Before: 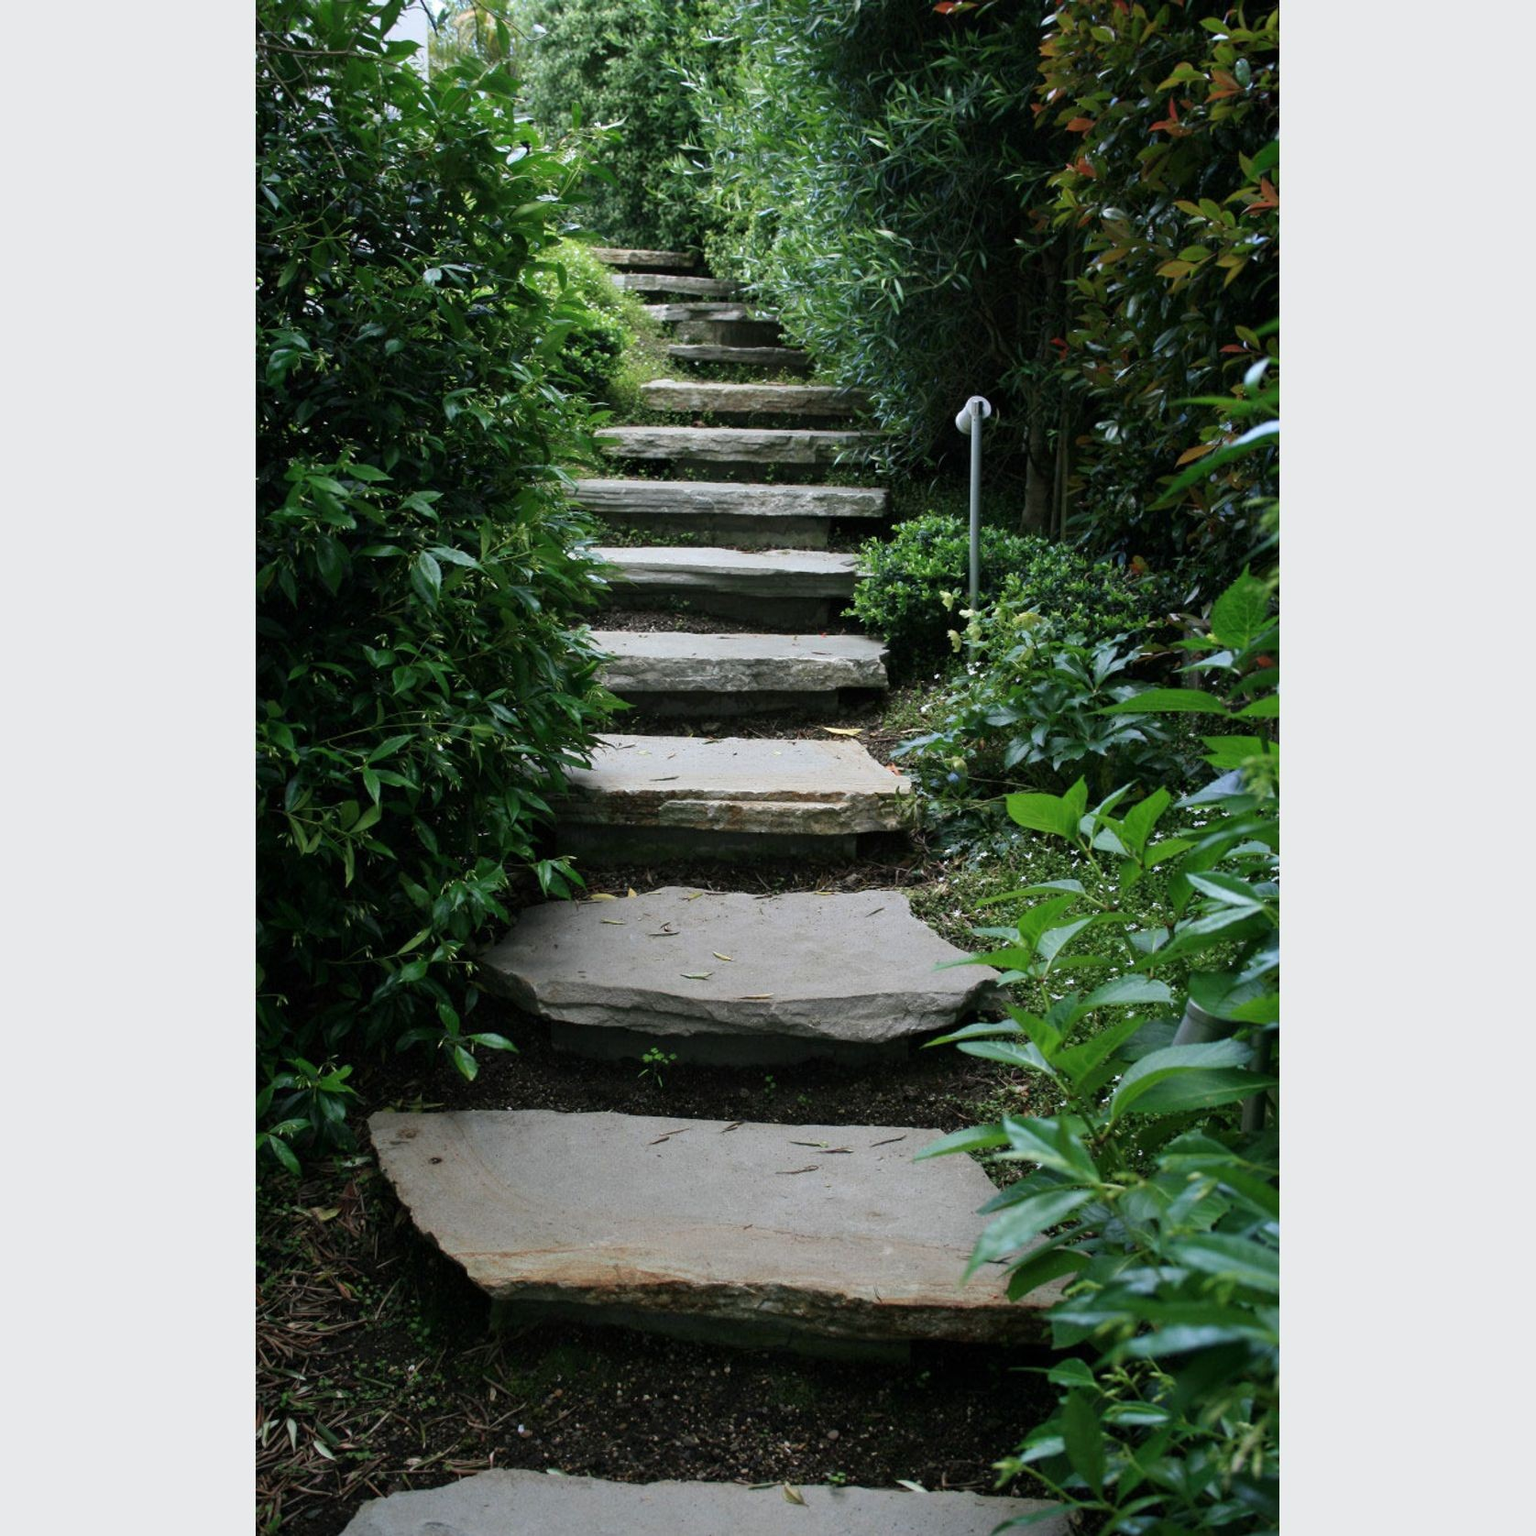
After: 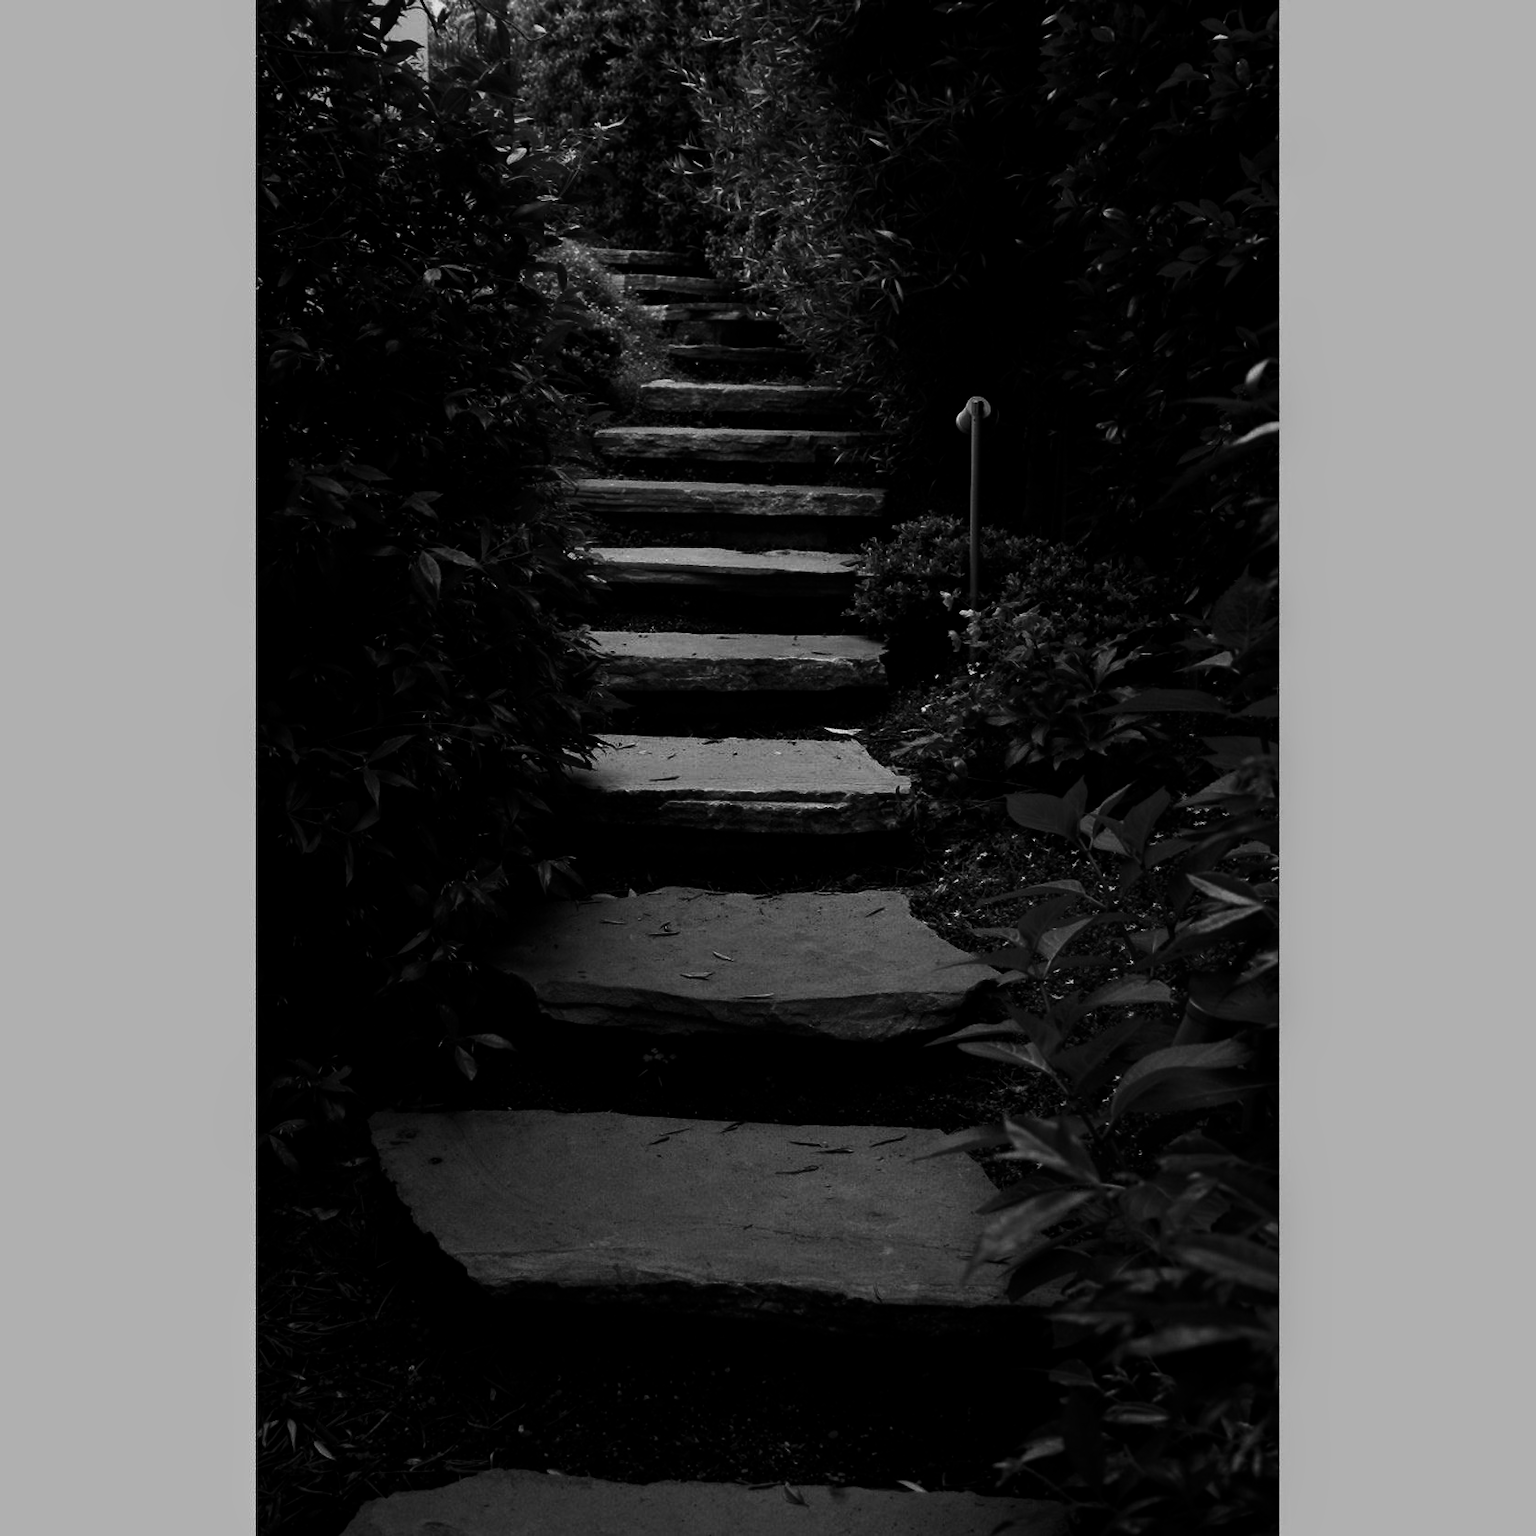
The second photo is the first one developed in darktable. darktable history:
monochrome: a 26.22, b 42.67, size 0.8
contrast brightness saturation: brightness -1, saturation 1
tone equalizer: on, module defaults
